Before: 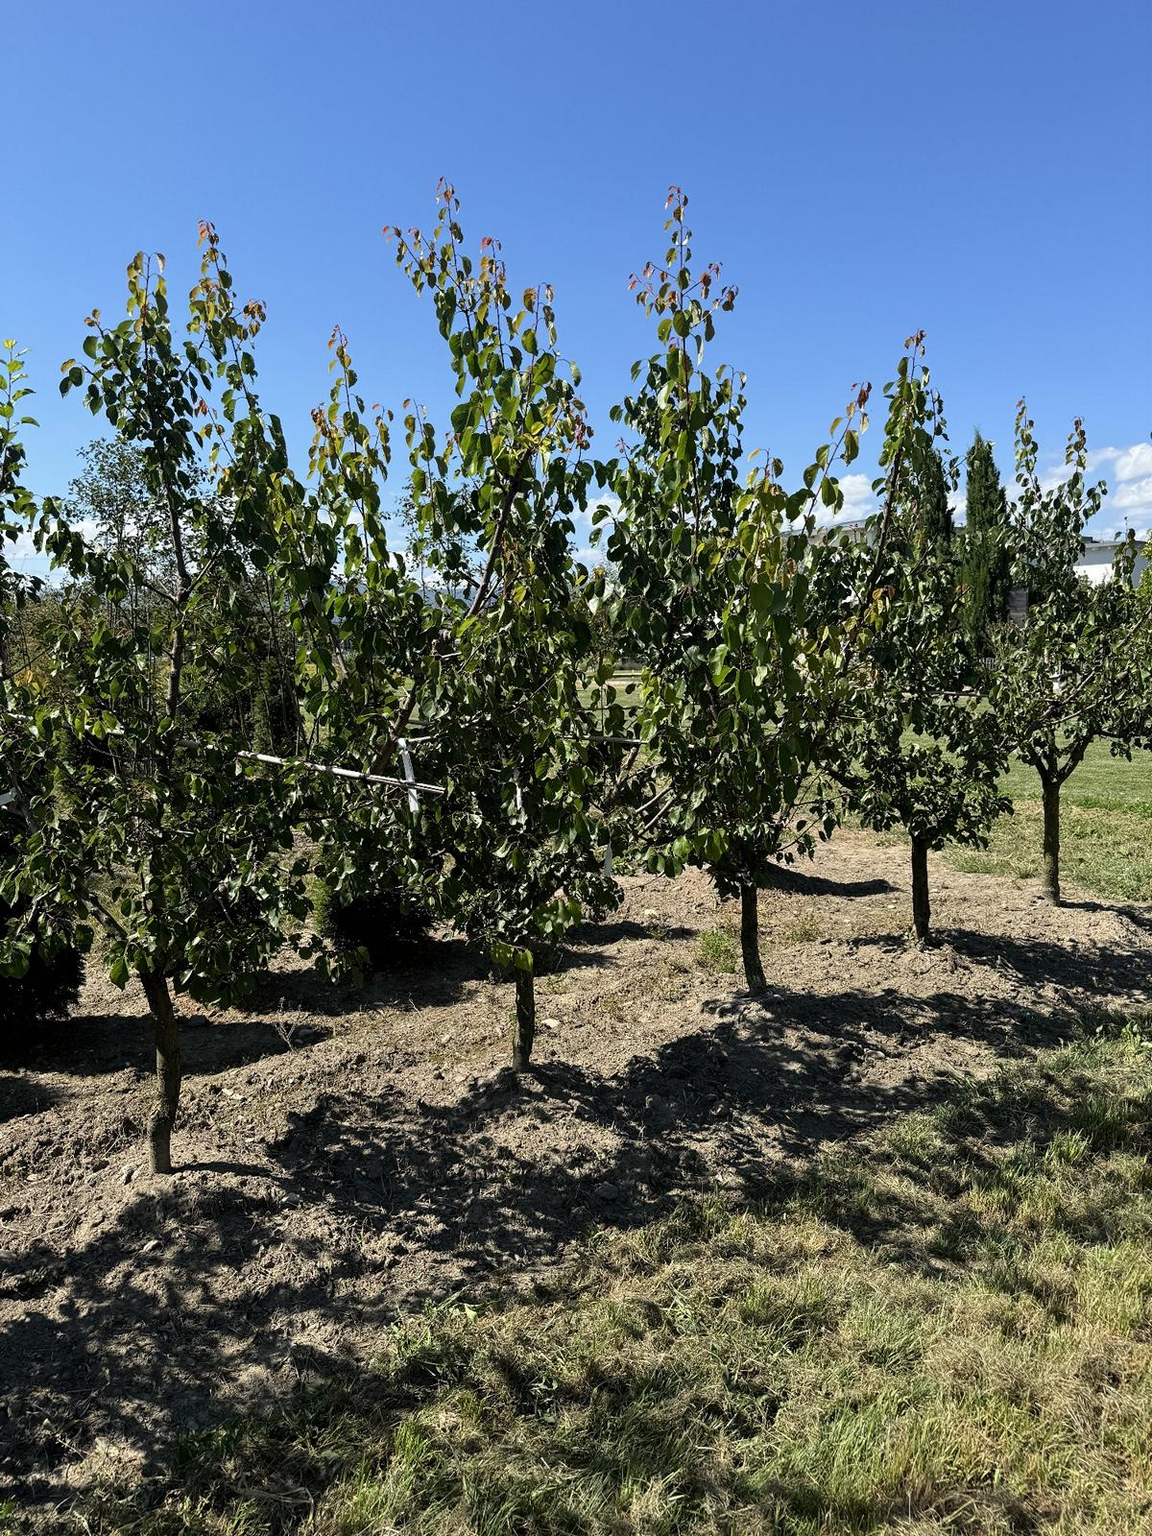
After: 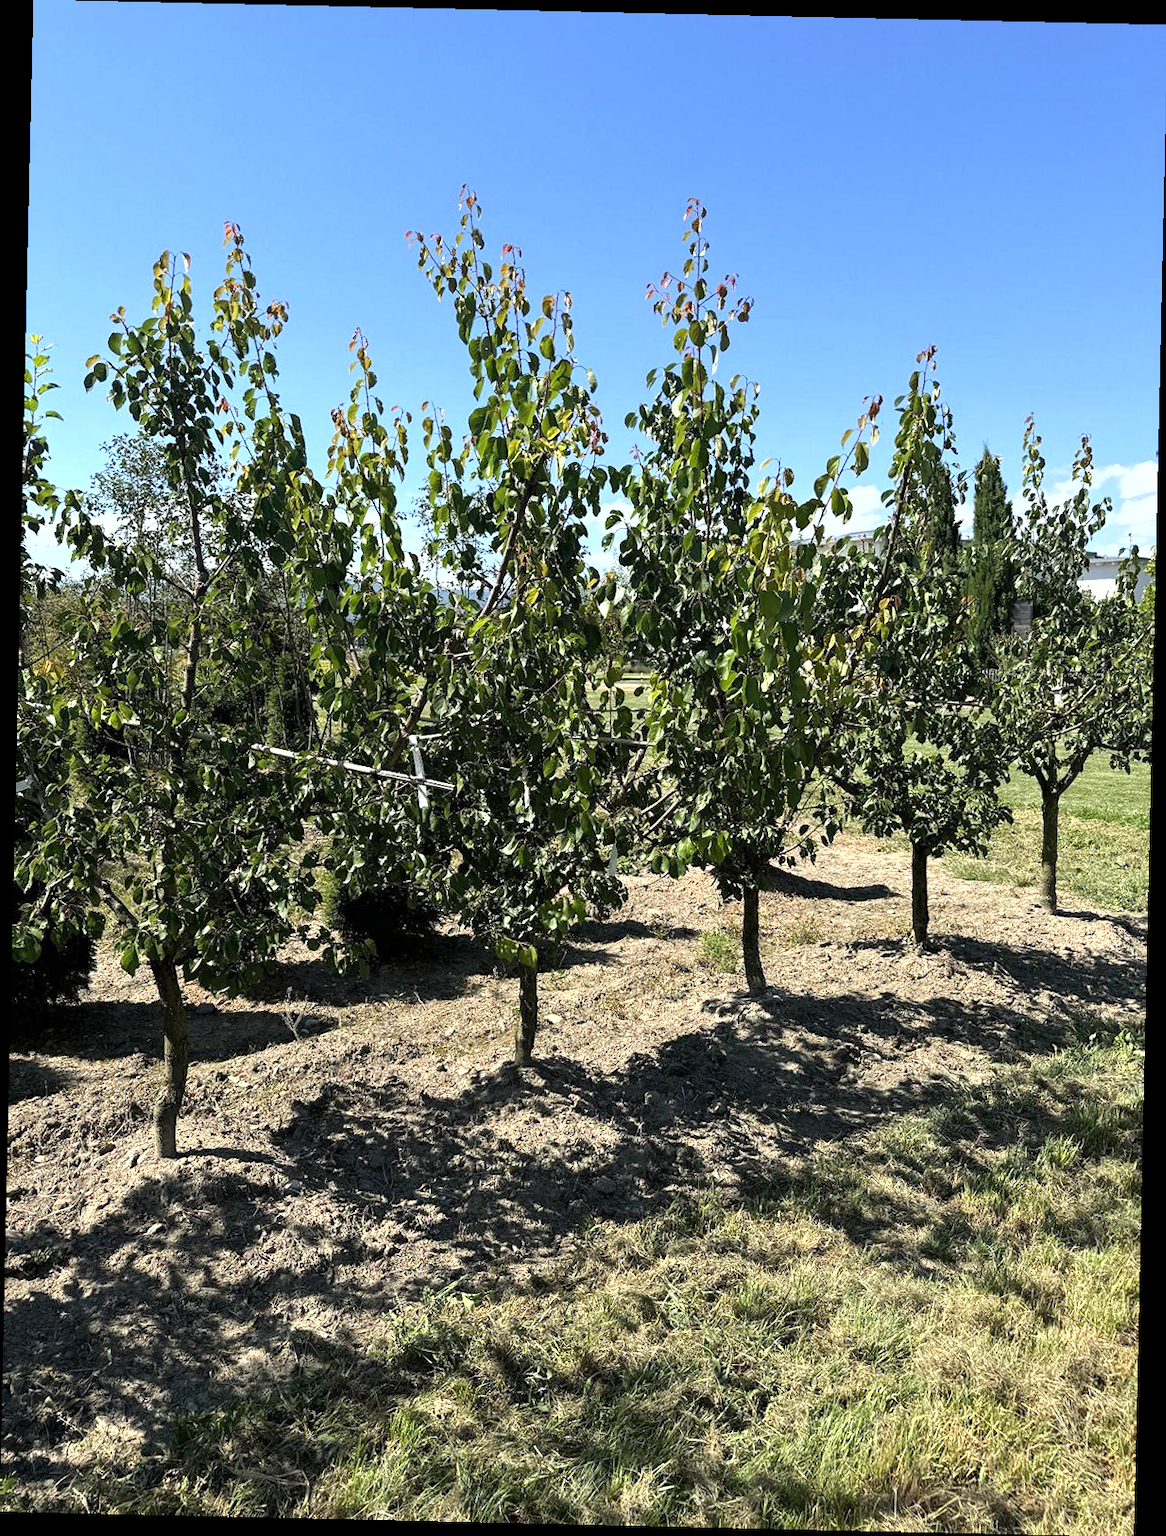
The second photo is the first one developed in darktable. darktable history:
exposure: exposure 0.668 EV, compensate highlight preservation false
shadows and highlights: shadows 25.78, highlights -25.39
crop and rotate: angle -1.29°
